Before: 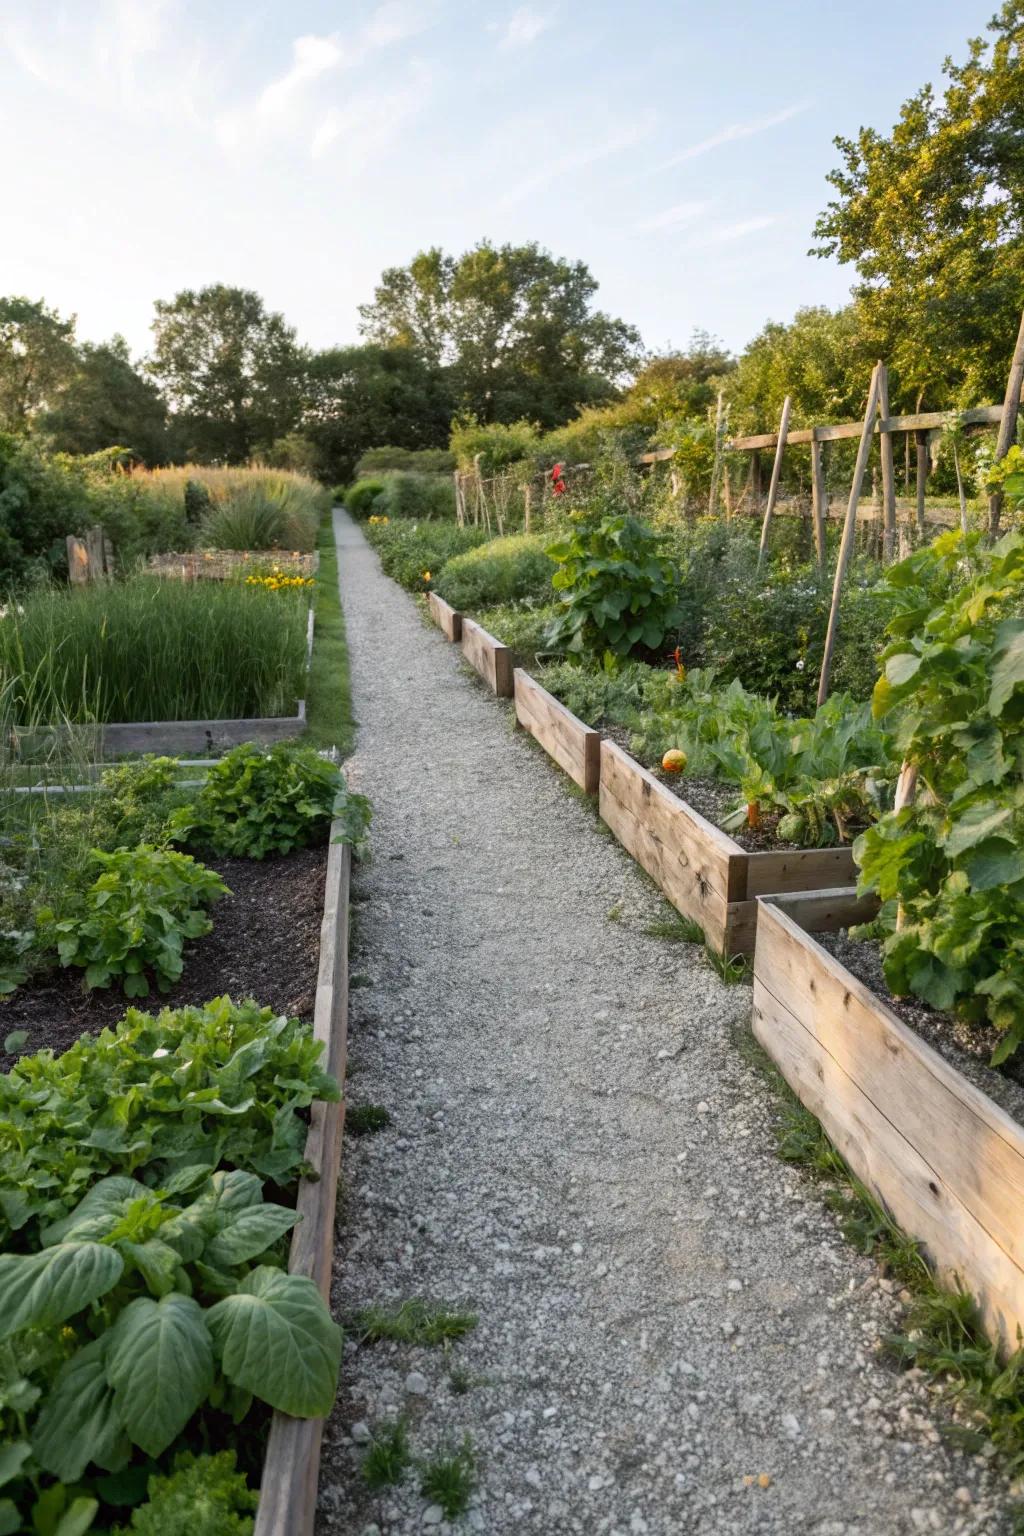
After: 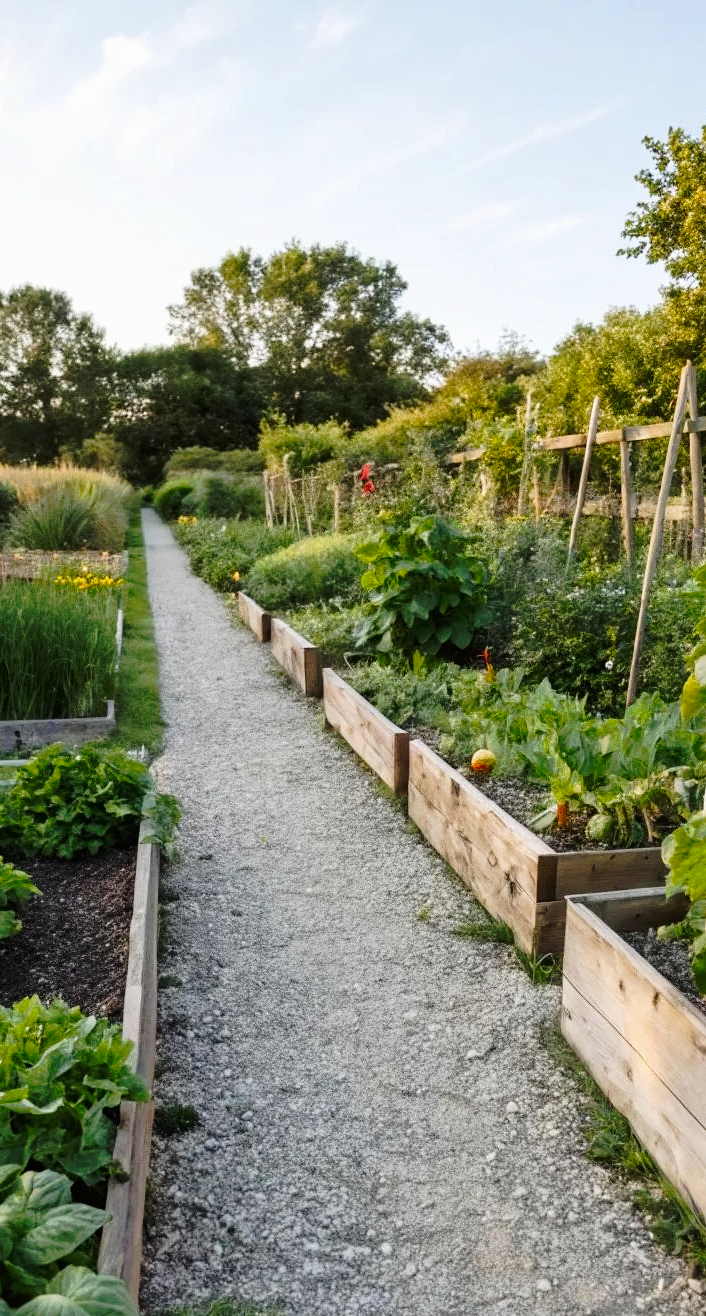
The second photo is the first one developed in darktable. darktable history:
exposure: compensate highlight preservation false
tone curve: curves: ch0 [(0, 0) (0.081, 0.044) (0.185, 0.13) (0.283, 0.238) (0.416, 0.449) (0.495, 0.524) (0.686, 0.743) (0.826, 0.865) (0.978, 0.988)]; ch1 [(0, 0) (0.147, 0.166) (0.321, 0.362) (0.371, 0.402) (0.423, 0.442) (0.479, 0.472) (0.505, 0.497) (0.521, 0.506) (0.551, 0.537) (0.586, 0.574) (0.625, 0.618) (0.68, 0.681) (1, 1)]; ch2 [(0, 0) (0.346, 0.362) (0.404, 0.427) (0.502, 0.495) (0.531, 0.513) (0.547, 0.533) (0.582, 0.596) (0.629, 0.631) (0.717, 0.678) (1, 1)], preserve colors none
crop: left 18.73%, right 12.284%, bottom 14.263%
contrast equalizer: octaves 7, y [[0.5 ×4, 0.525, 0.667], [0.5 ×6], [0.5 ×6], [0 ×4, 0.042, 0], [0, 0, 0.004, 0.1, 0.191, 0.131]], mix 0.301
